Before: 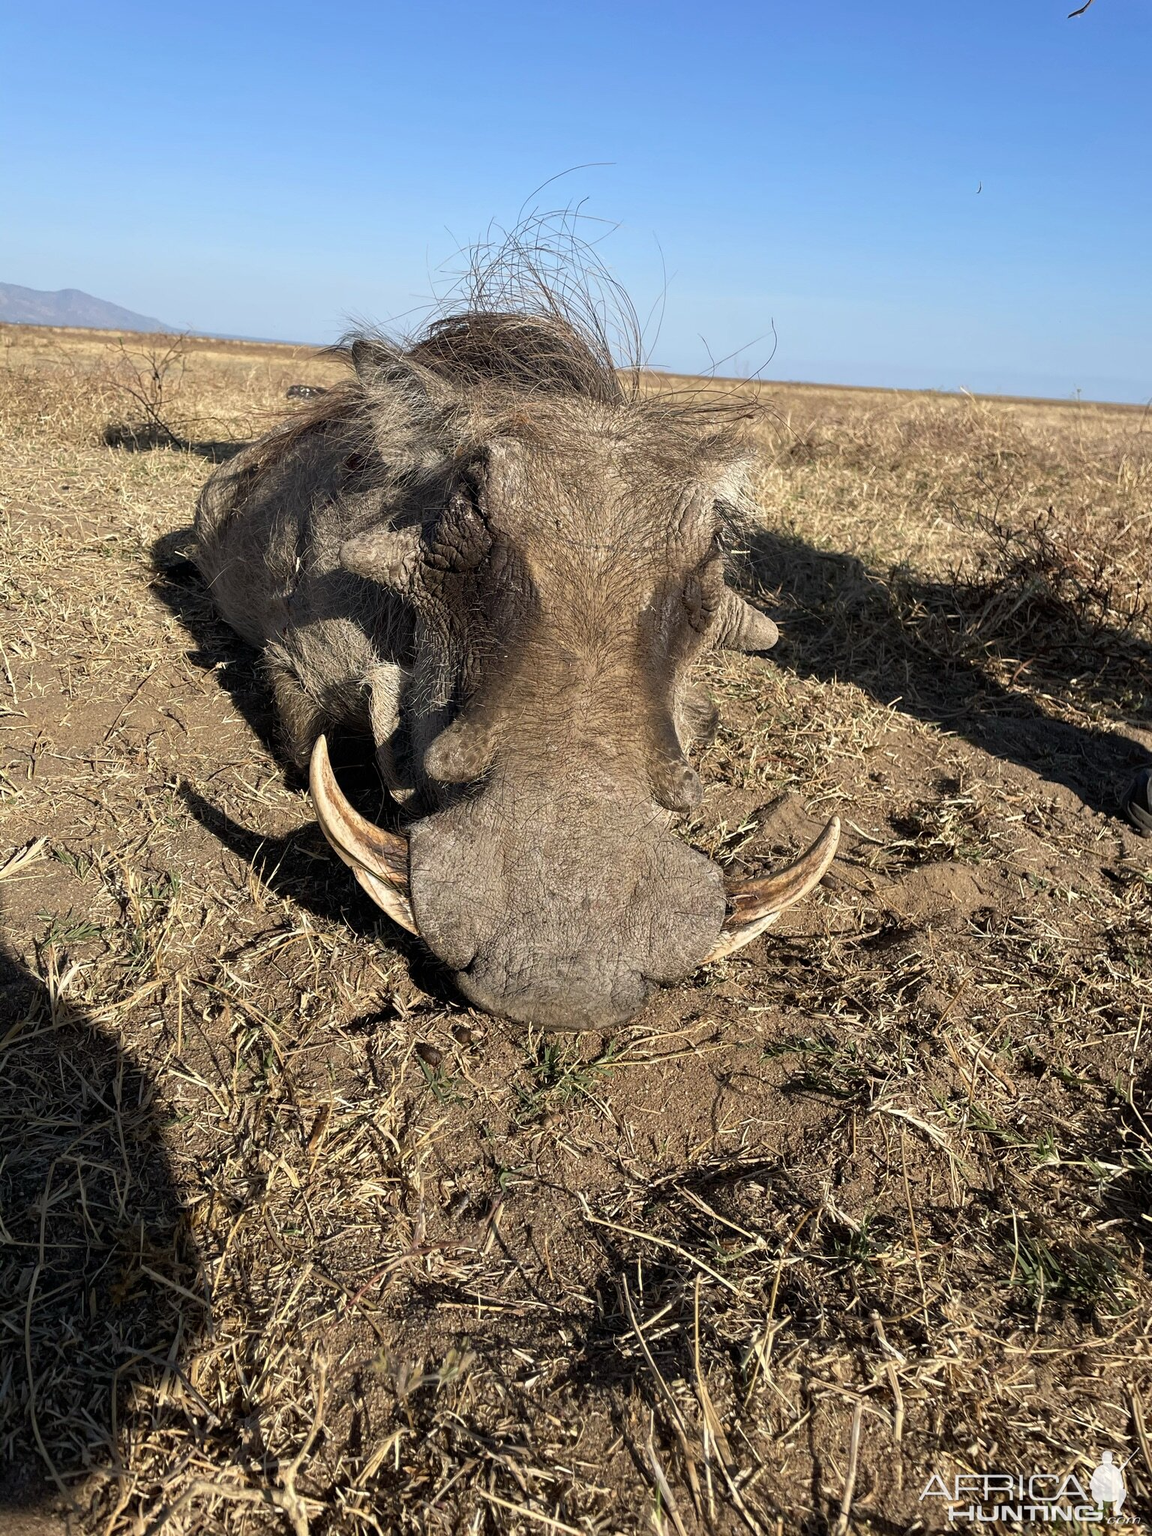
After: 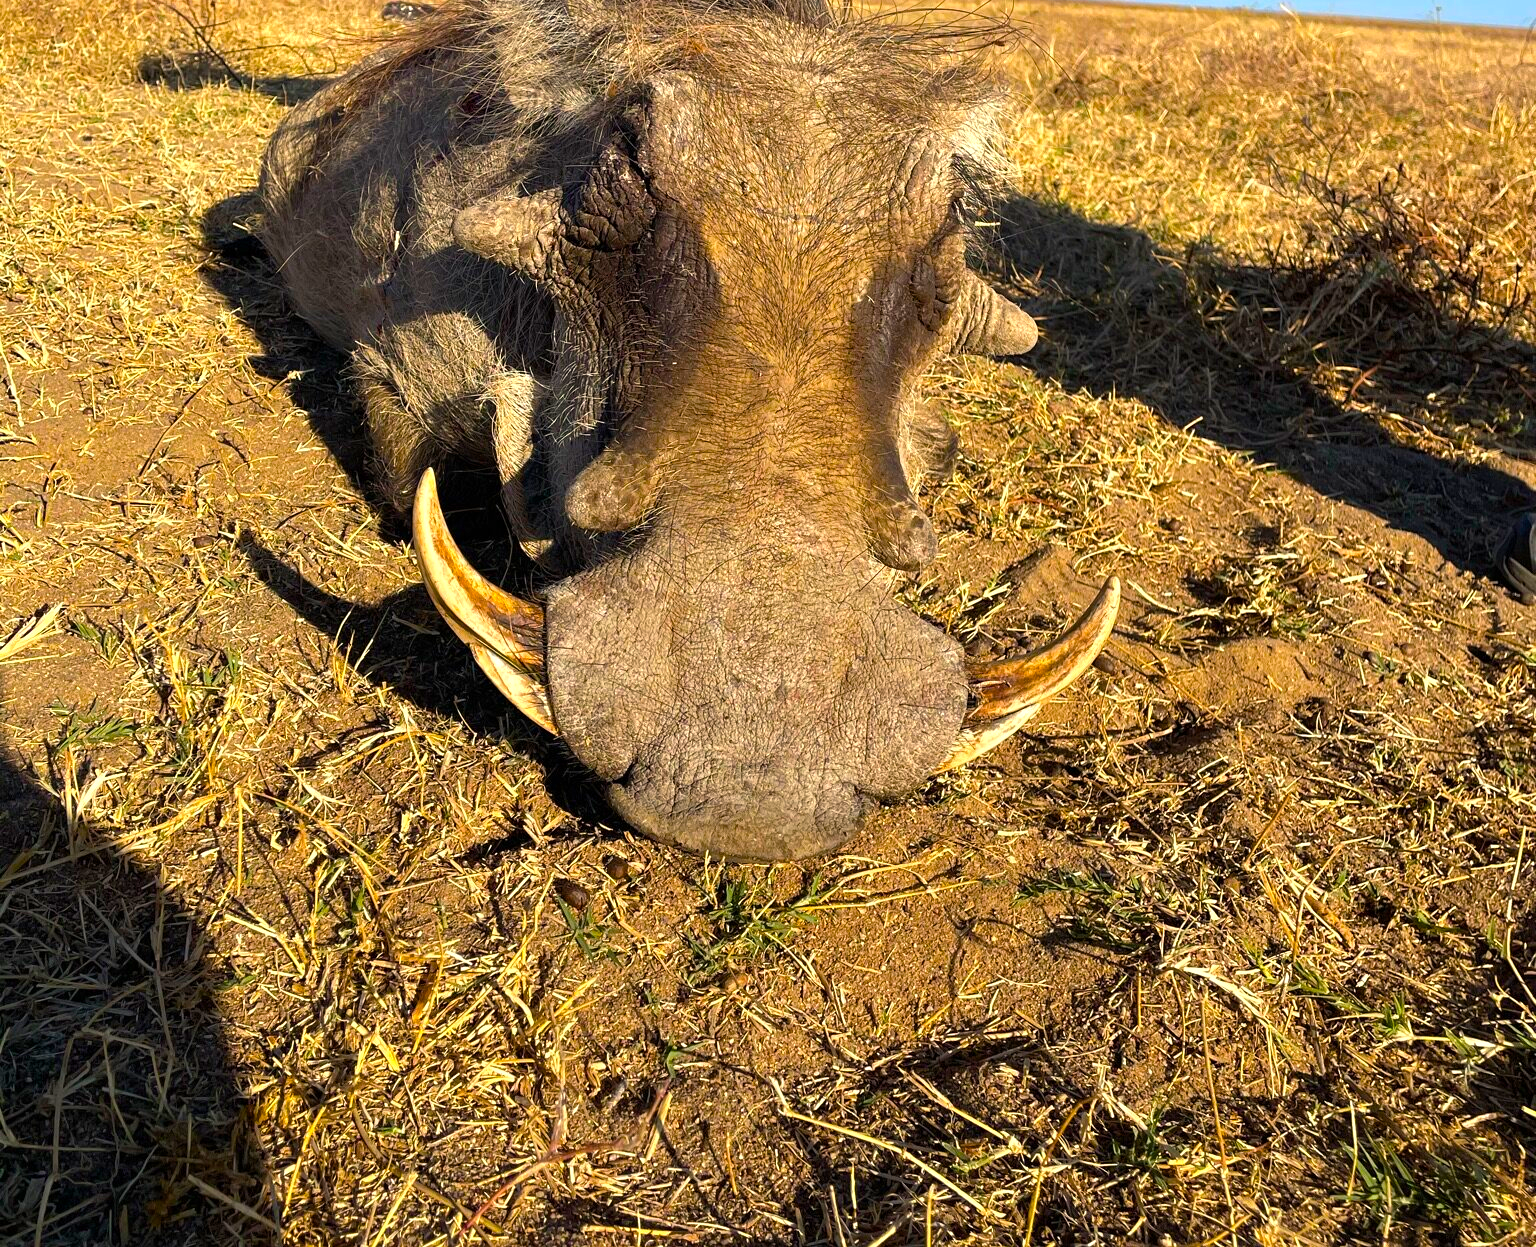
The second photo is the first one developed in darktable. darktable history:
crop and rotate: top 25.033%, bottom 14.051%
color balance rgb: highlights gain › chroma 2.234%, highlights gain › hue 74.83°, linear chroma grading › global chroma 20.292%, perceptual saturation grading › global saturation 30.1%, perceptual brilliance grading › global brilliance 11.203%
